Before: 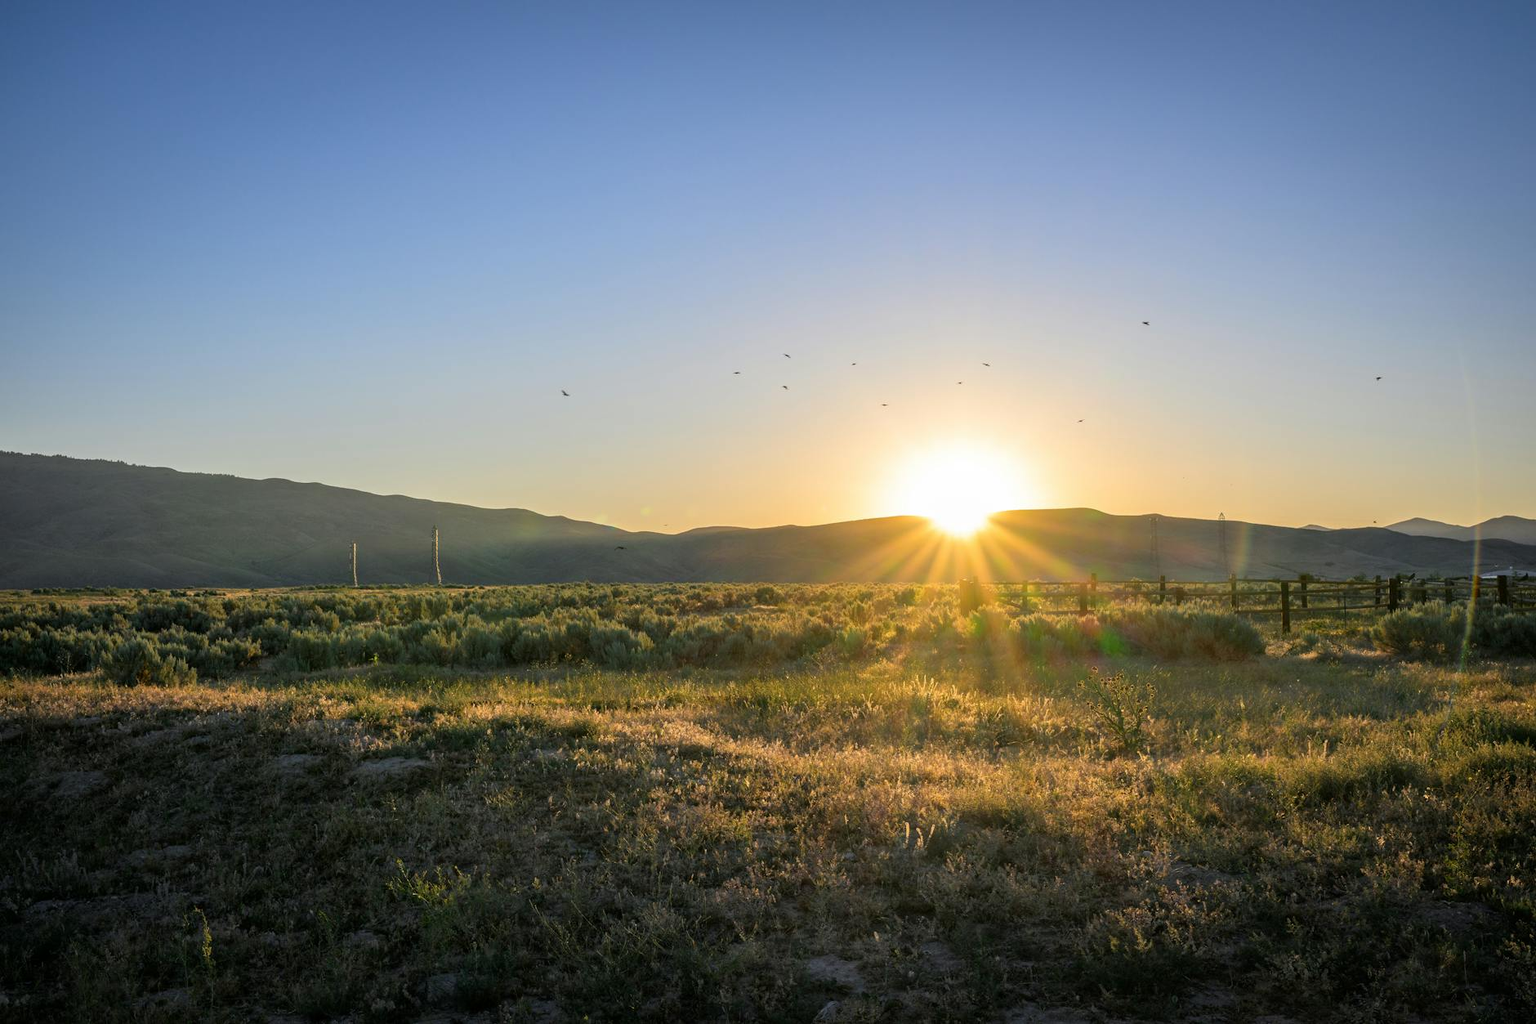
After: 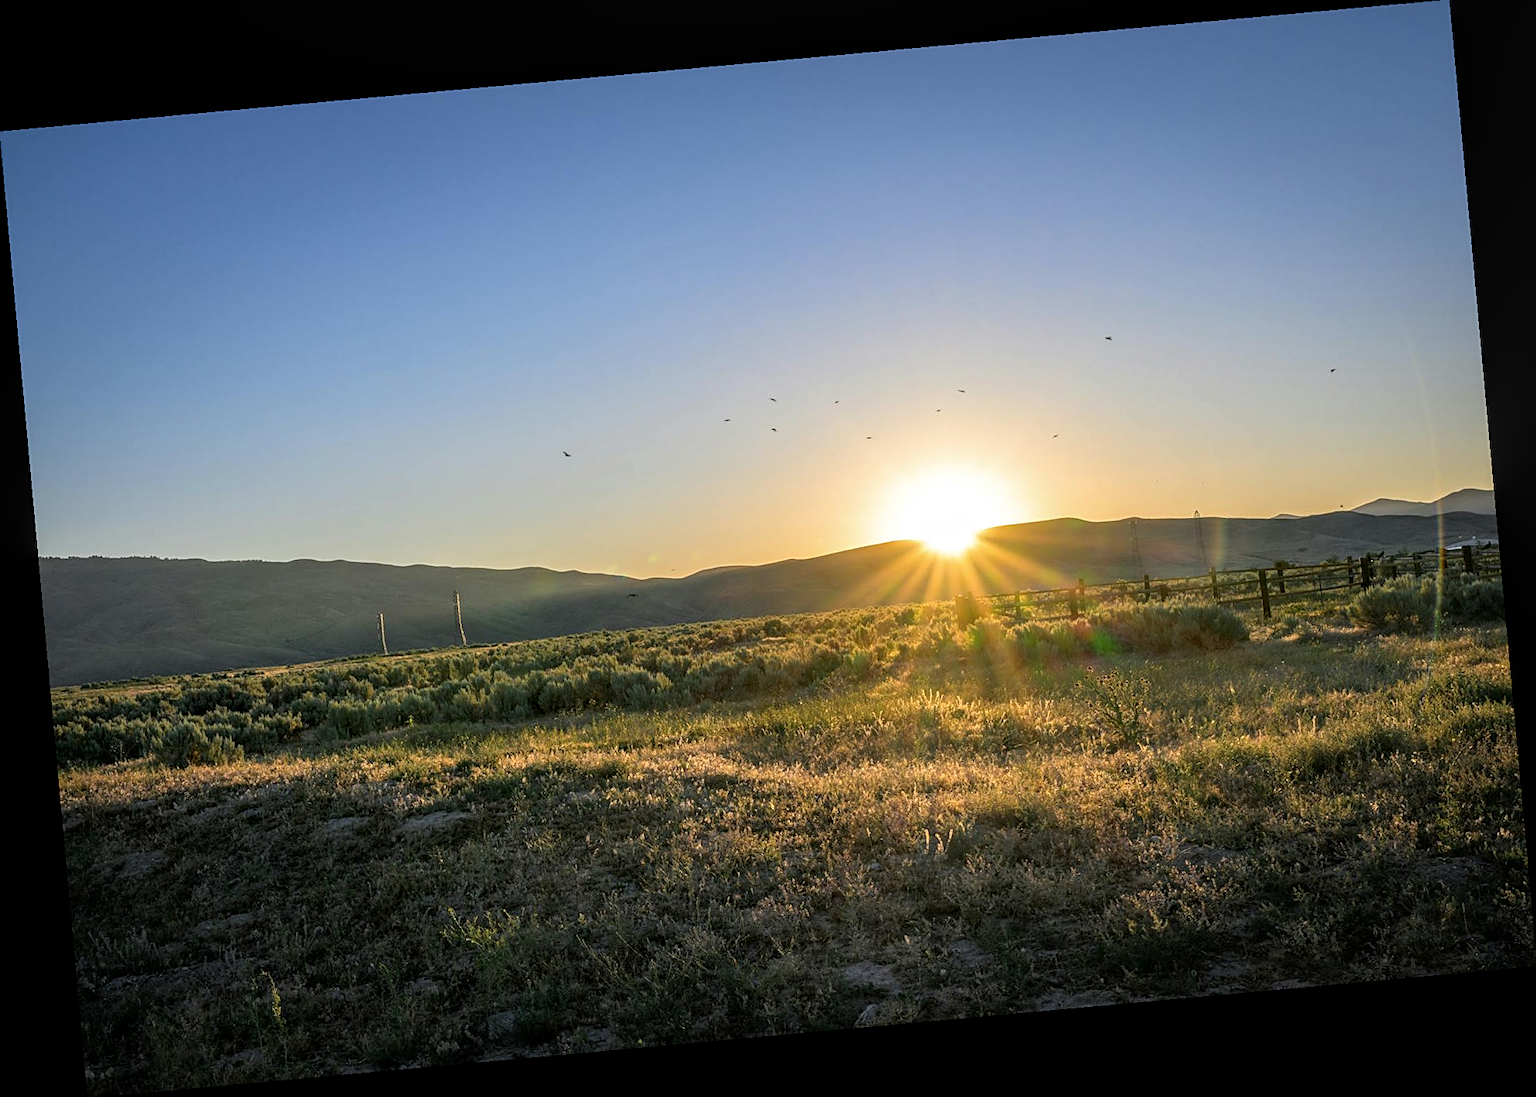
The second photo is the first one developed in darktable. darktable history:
rotate and perspective: rotation -5.2°, automatic cropping off
local contrast: on, module defaults
sharpen: on, module defaults
